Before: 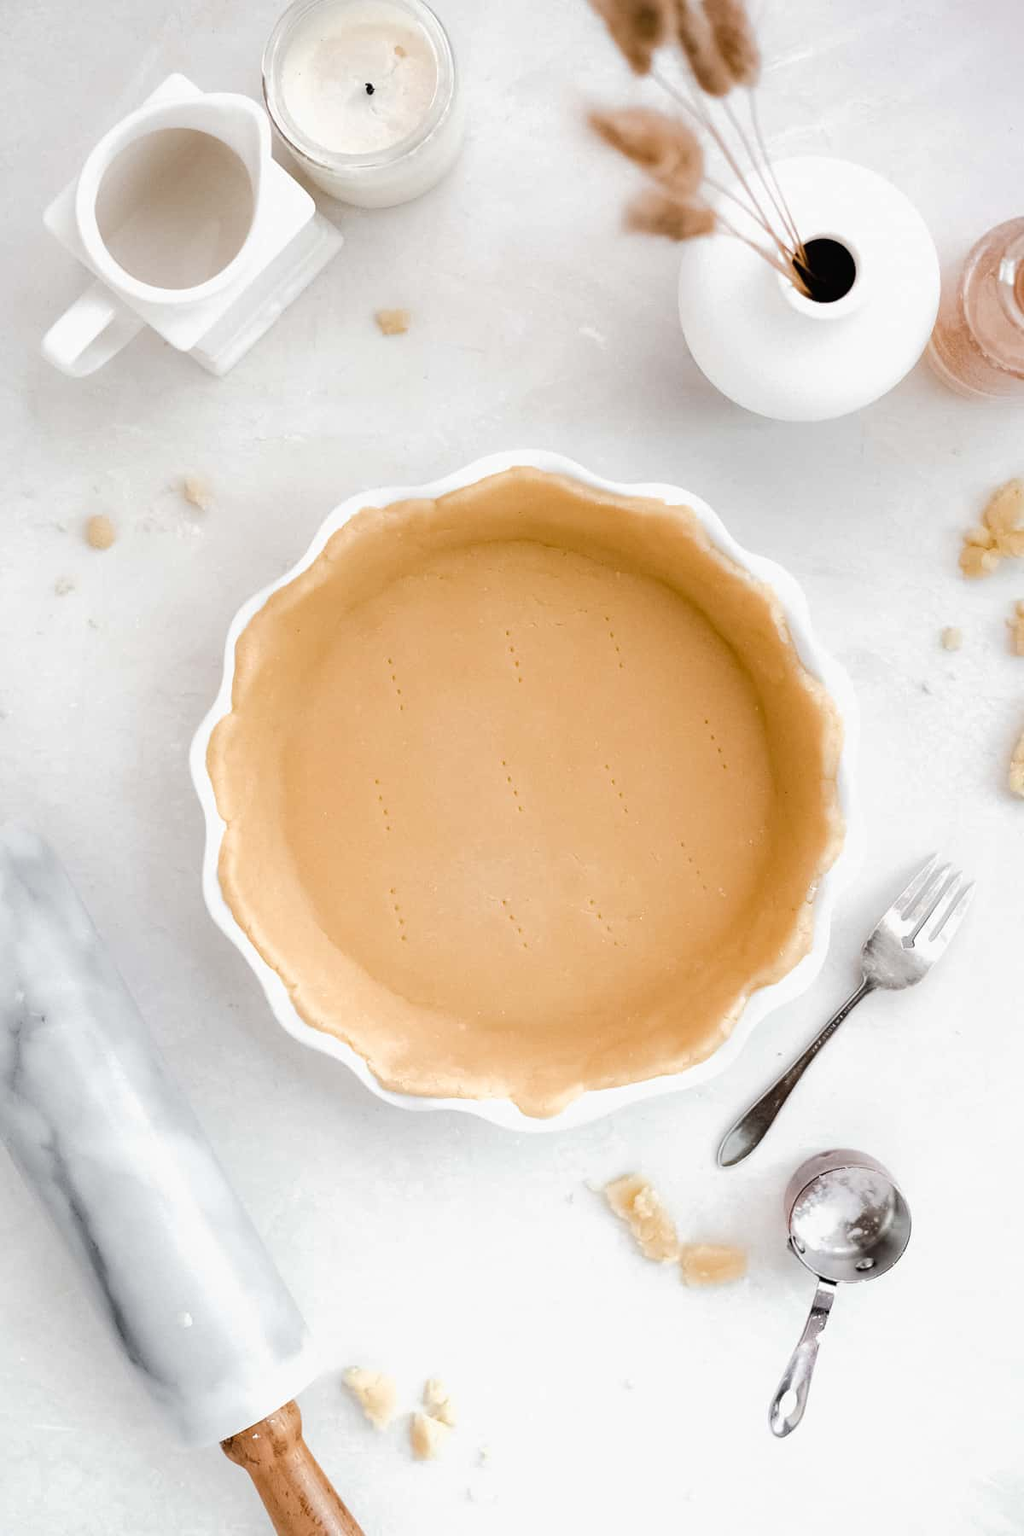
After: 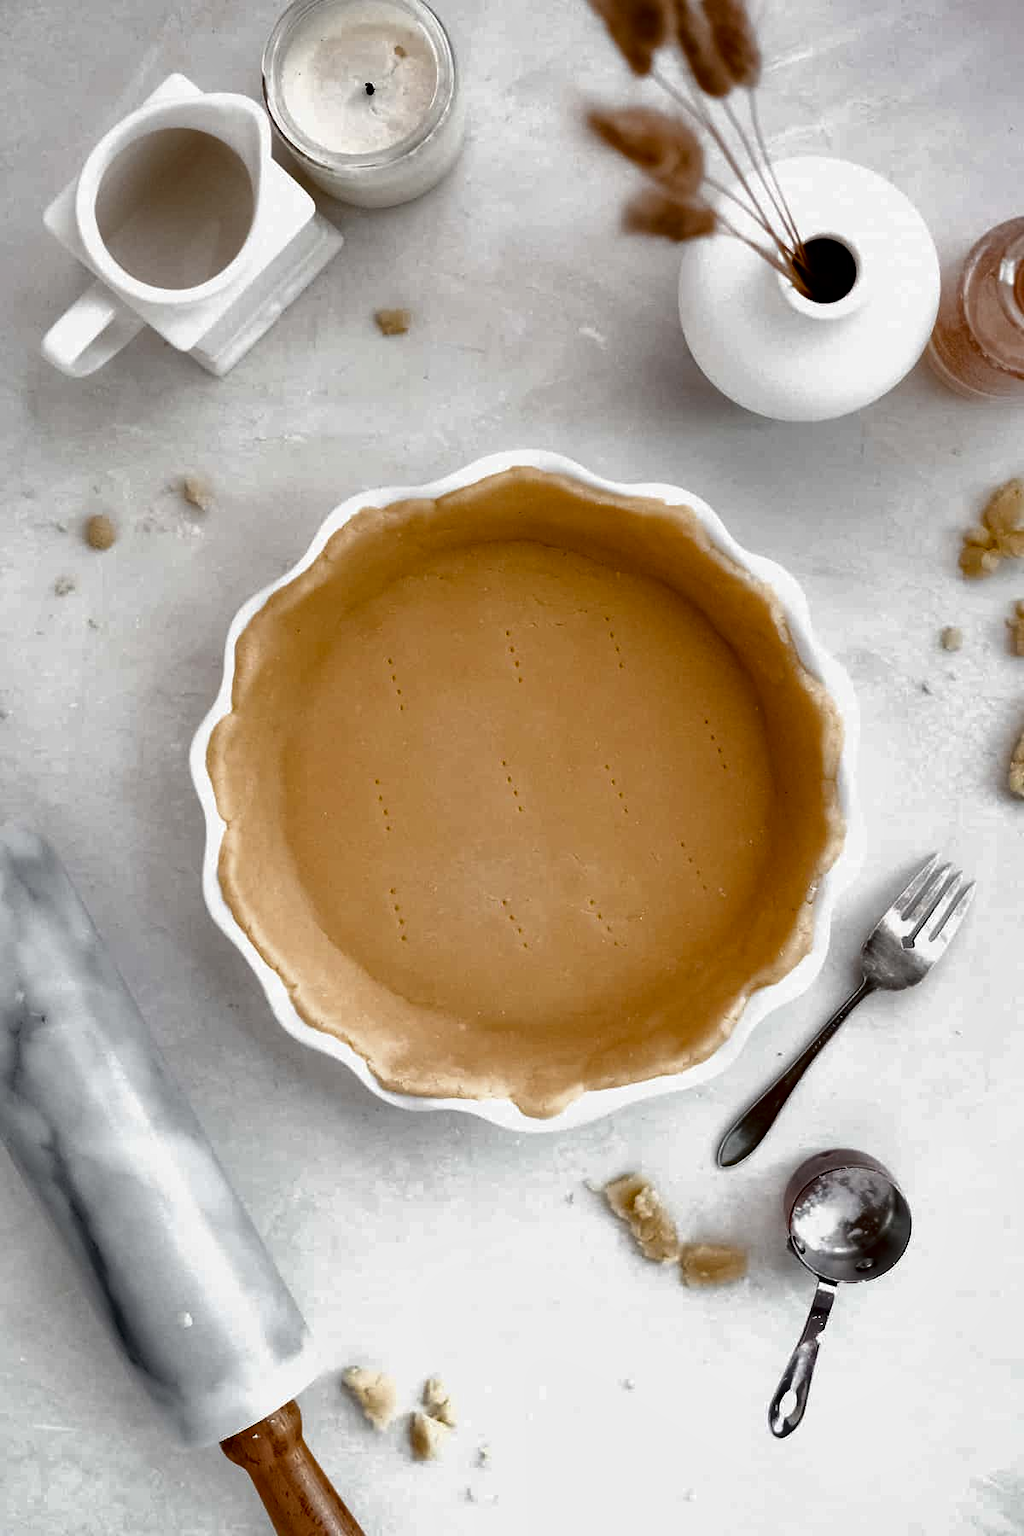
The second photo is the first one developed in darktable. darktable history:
haze removal: strength 0.29, distance 0.25, compatibility mode true, adaptive false
contrast brightness saturation: brightness -0.52
shadows and highlights: shadows 12, white point adjustment 1.2, soften with gaussian
